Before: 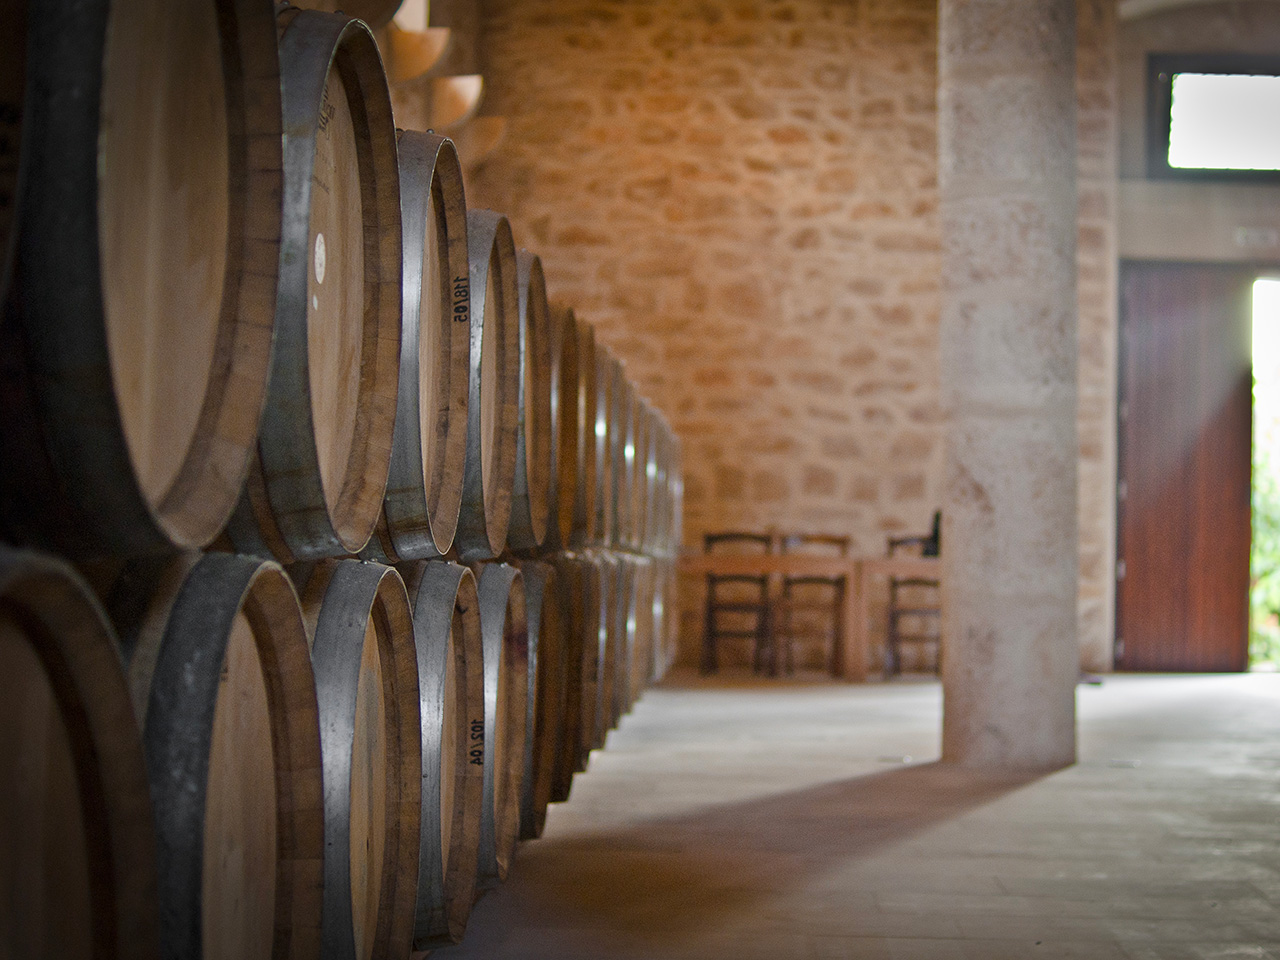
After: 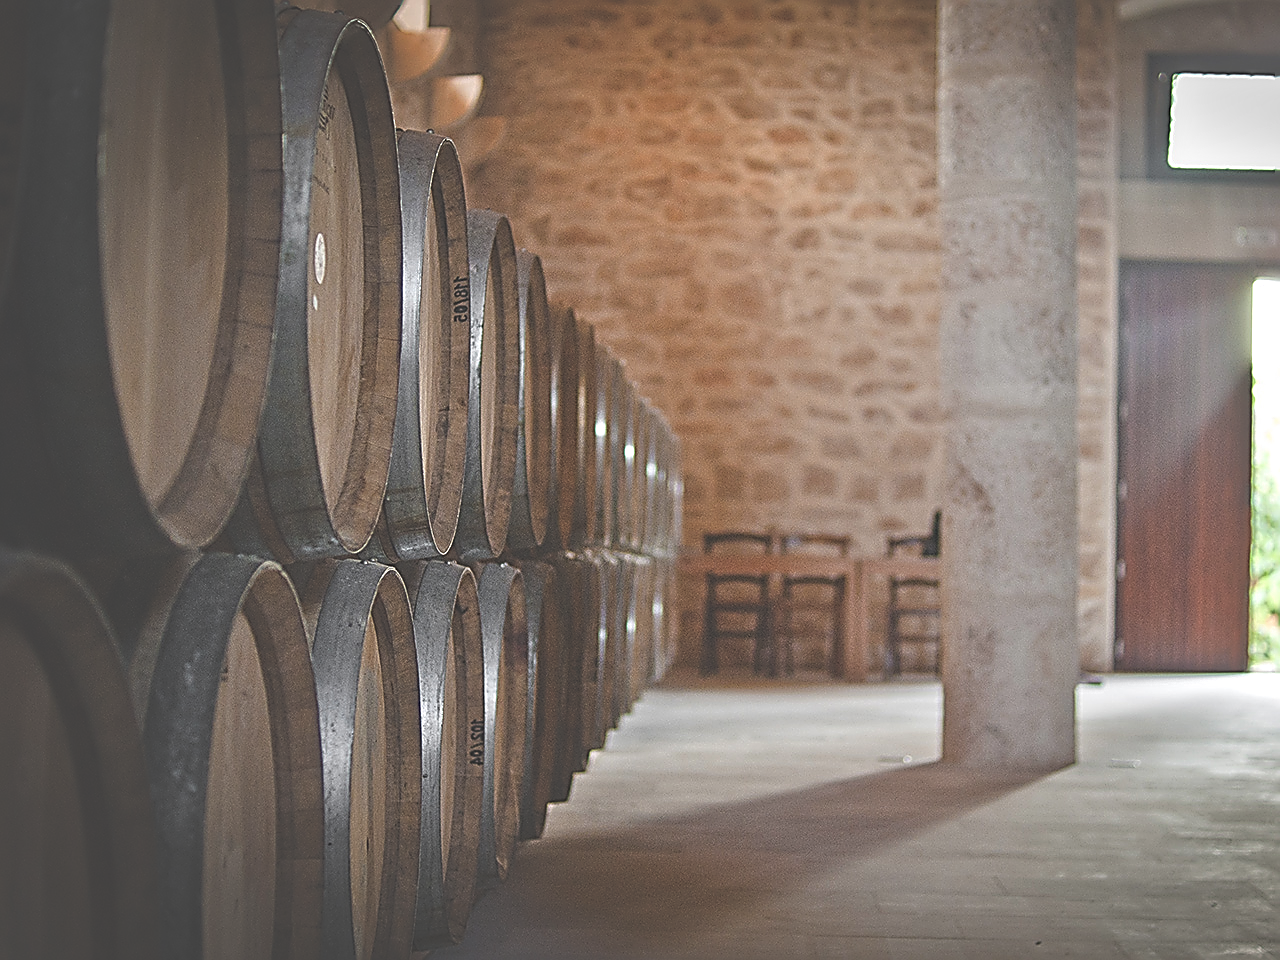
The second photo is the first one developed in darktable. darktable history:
local contrast: detail 130%
exposure: black level correction -0.062, exposure -0.05 EV, compensate highlight preservation false
sharpen: amount 2
